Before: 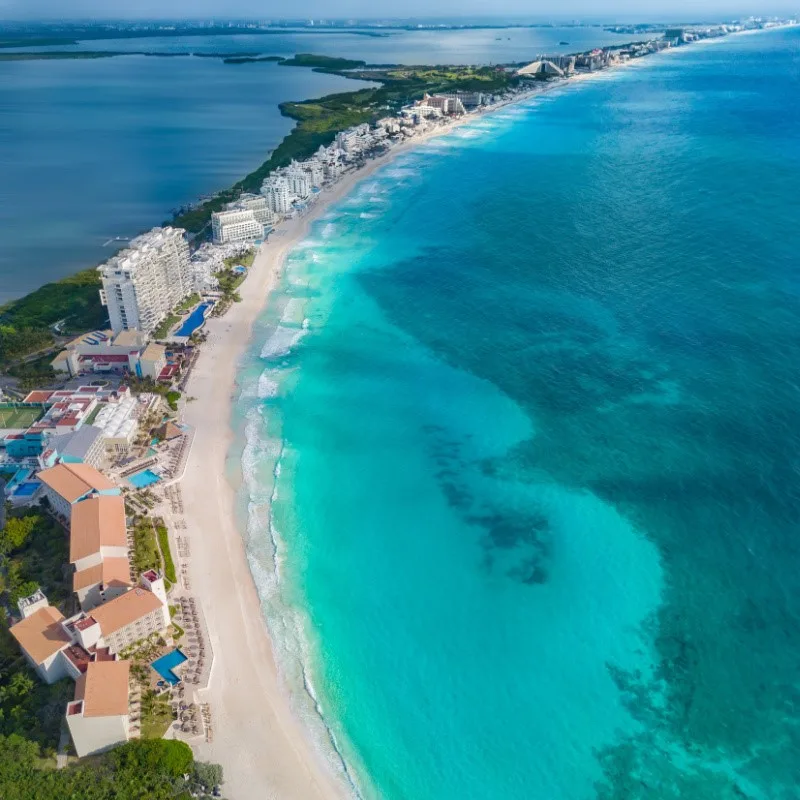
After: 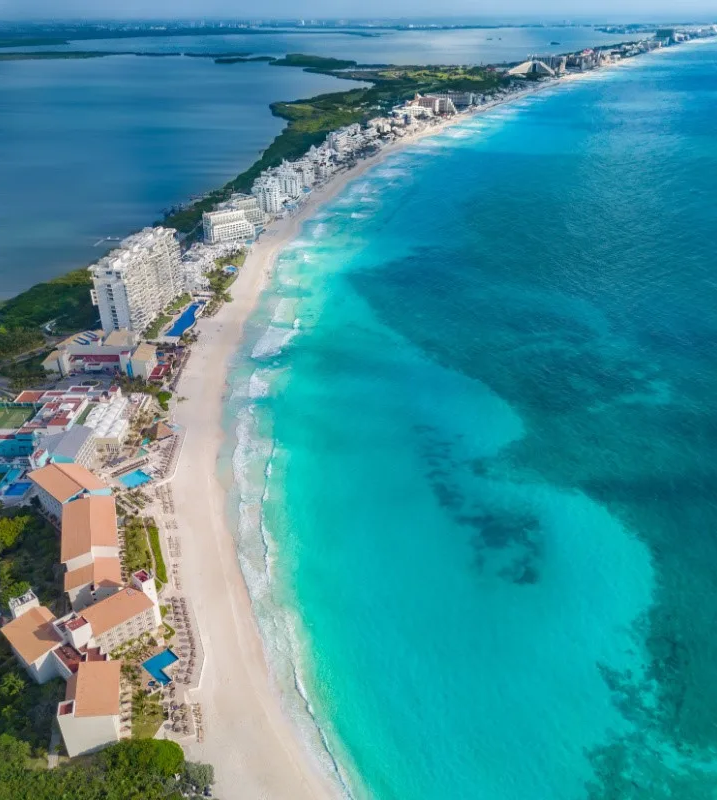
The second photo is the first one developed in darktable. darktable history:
crop and rotate: left 1.175%, right 9.112%
